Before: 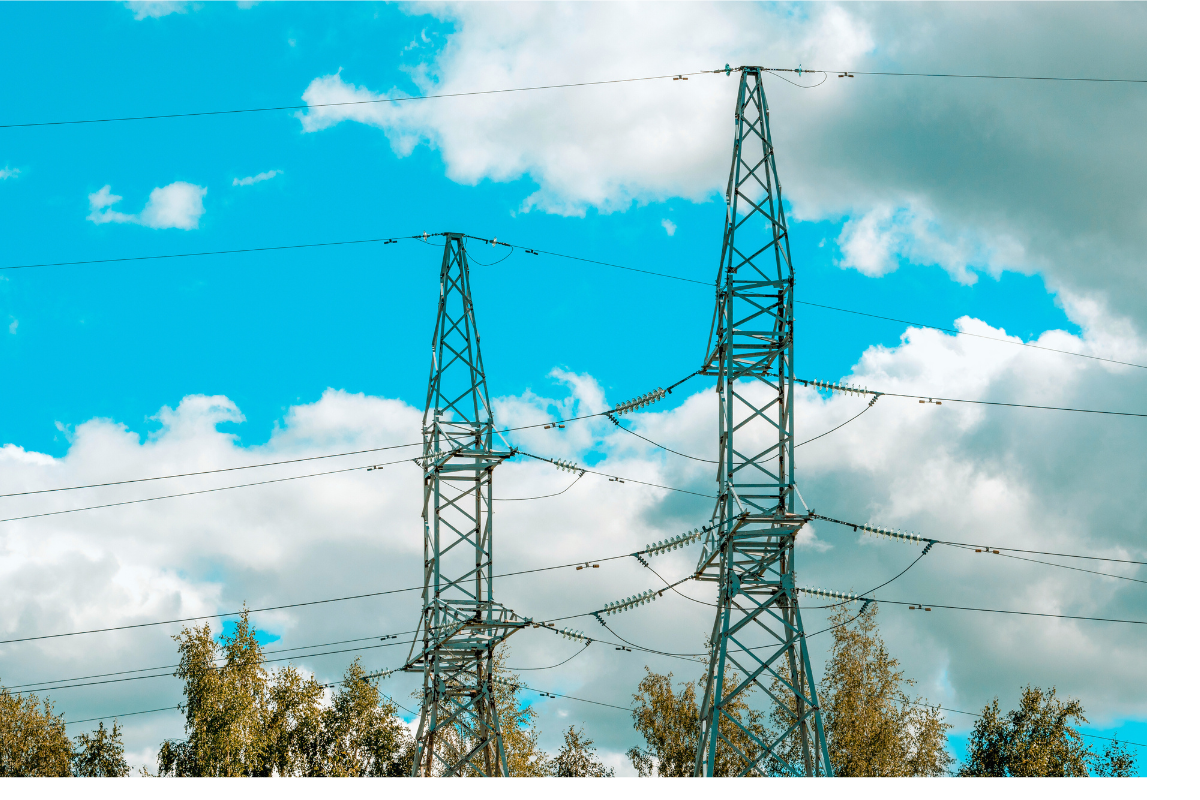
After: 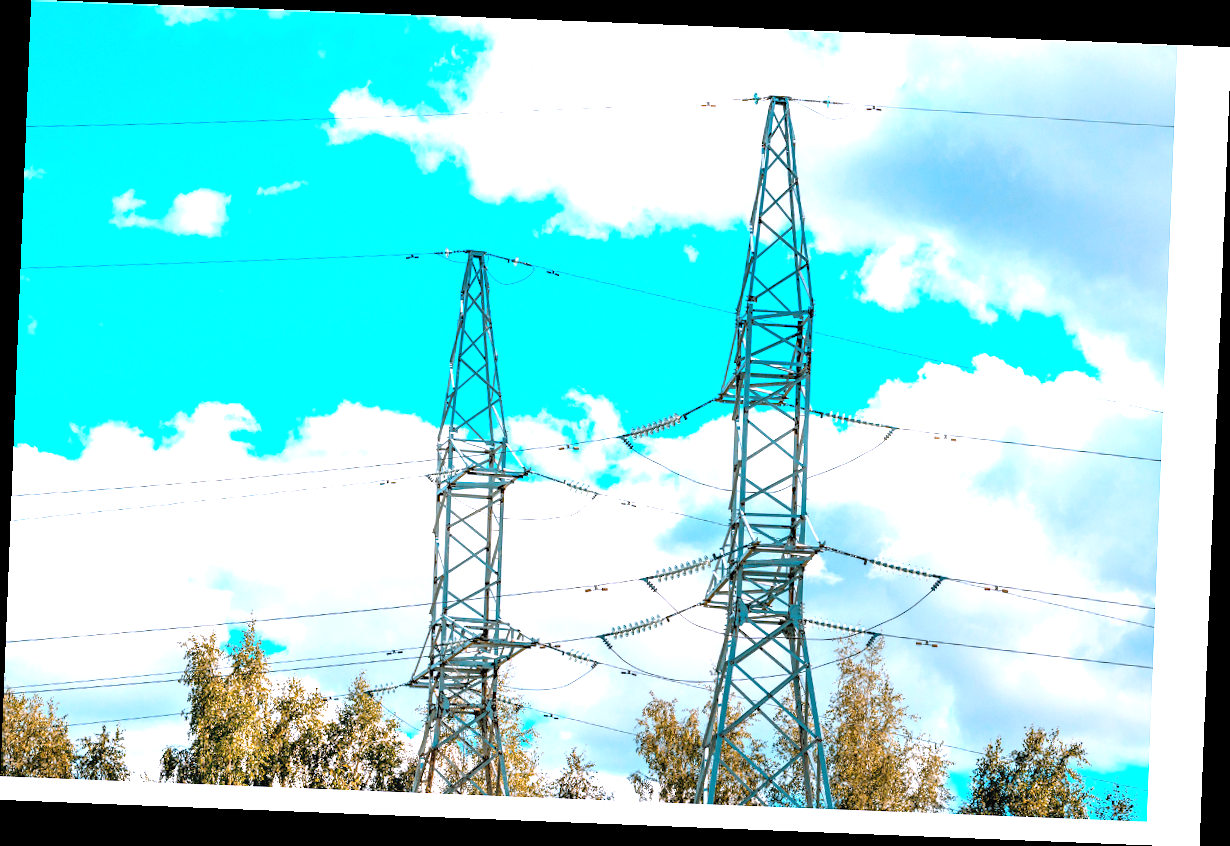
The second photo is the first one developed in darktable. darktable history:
rotate and perspective: rotation 2.27°, automatic cropping off
white balance: red 1.042, blue 1.17
exposure: exposure 1 EV, compensate highlight preservation false
